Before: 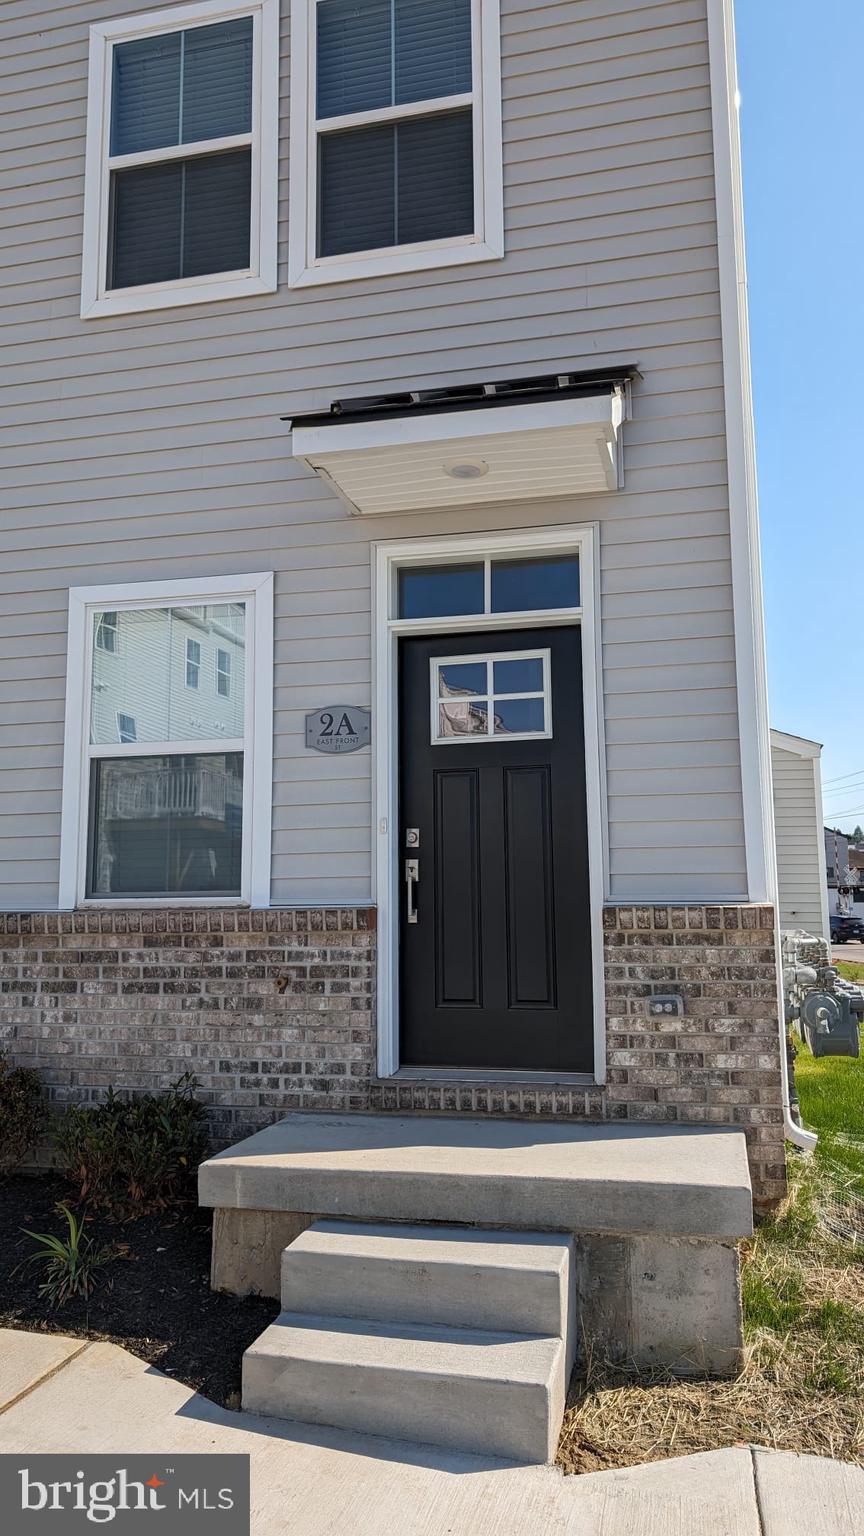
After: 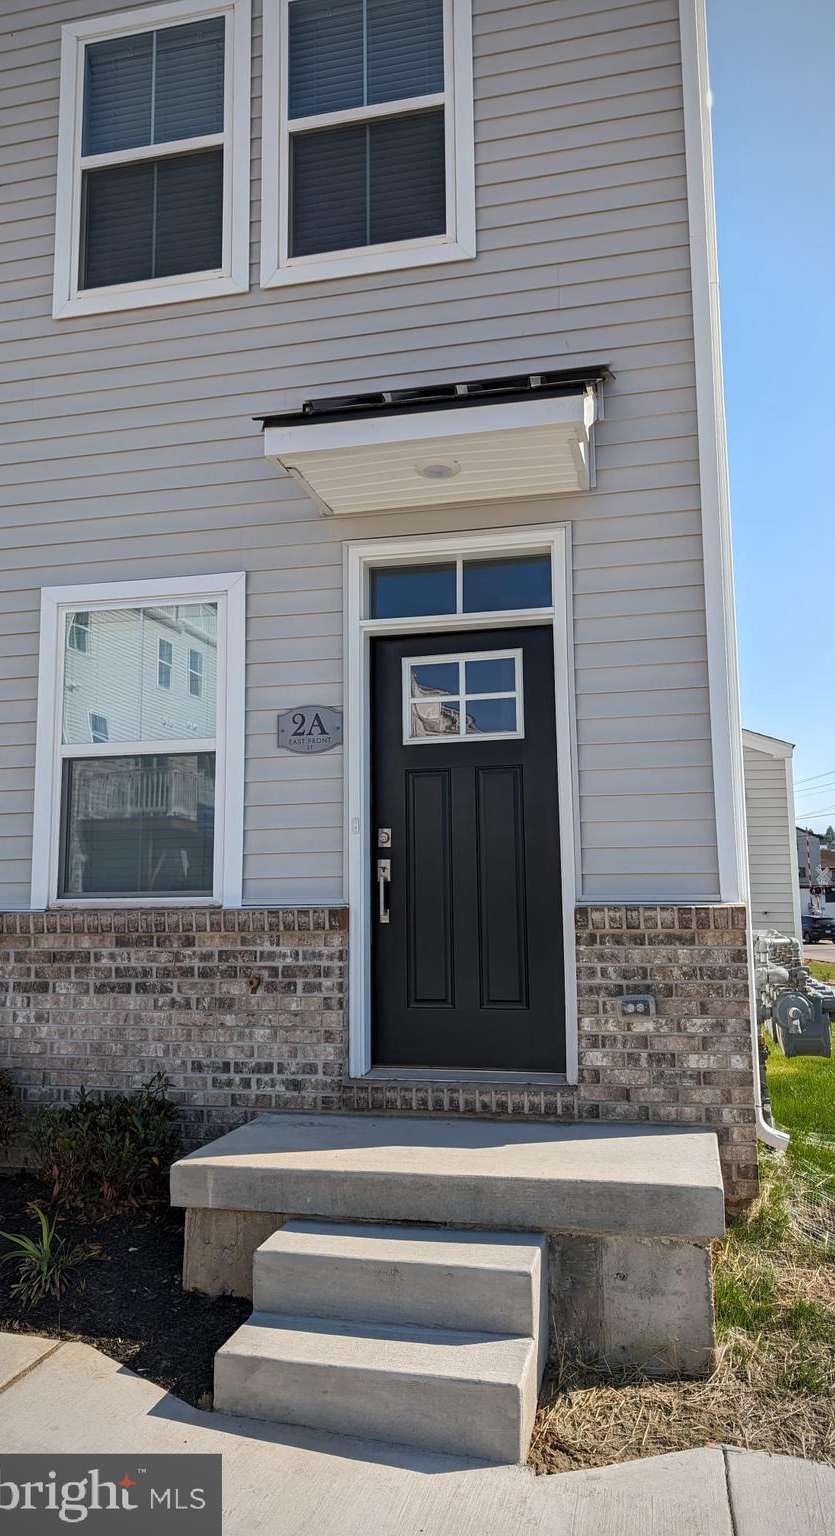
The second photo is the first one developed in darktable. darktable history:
crop and rotate: left 3.277%
vignetting: on, module defaults
